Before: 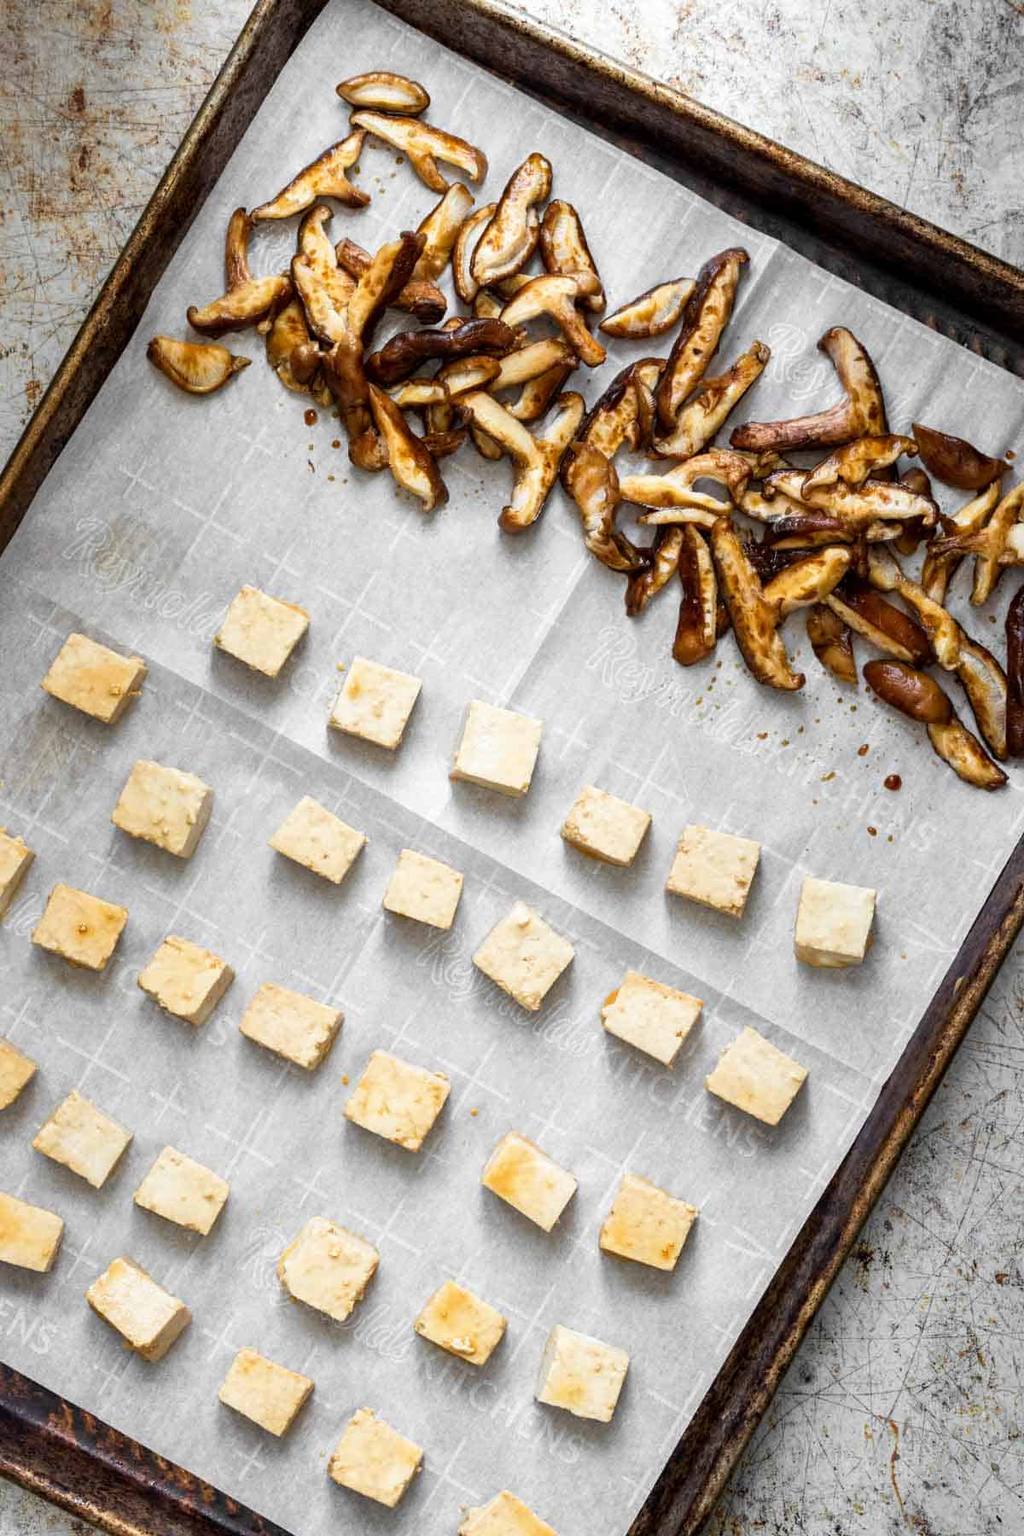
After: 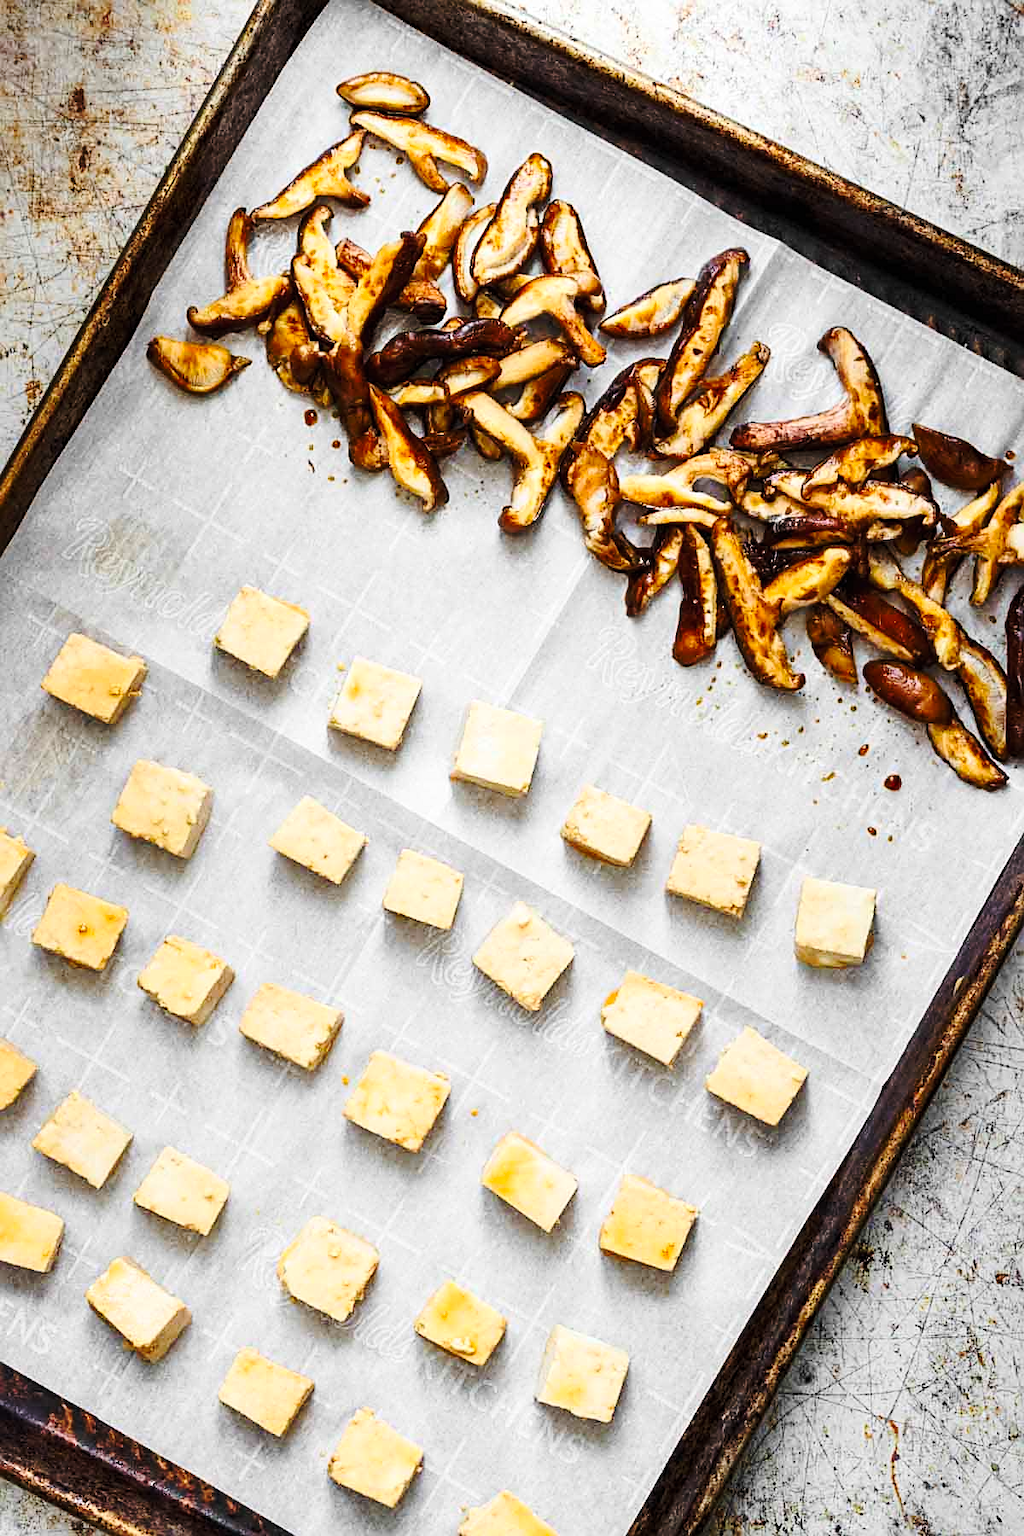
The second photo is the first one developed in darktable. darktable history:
base curve: curves: ch0 [(0, 0) (0.073, 0.04) (0.157, 0.139) (0.492, 0.492) (0.758, 0.758) (1, 1)], preserve colors none
sharpen: on, module defaults
contrast brightness saturation: contrast 0.2, brightness 0.159, saturation 0.226
